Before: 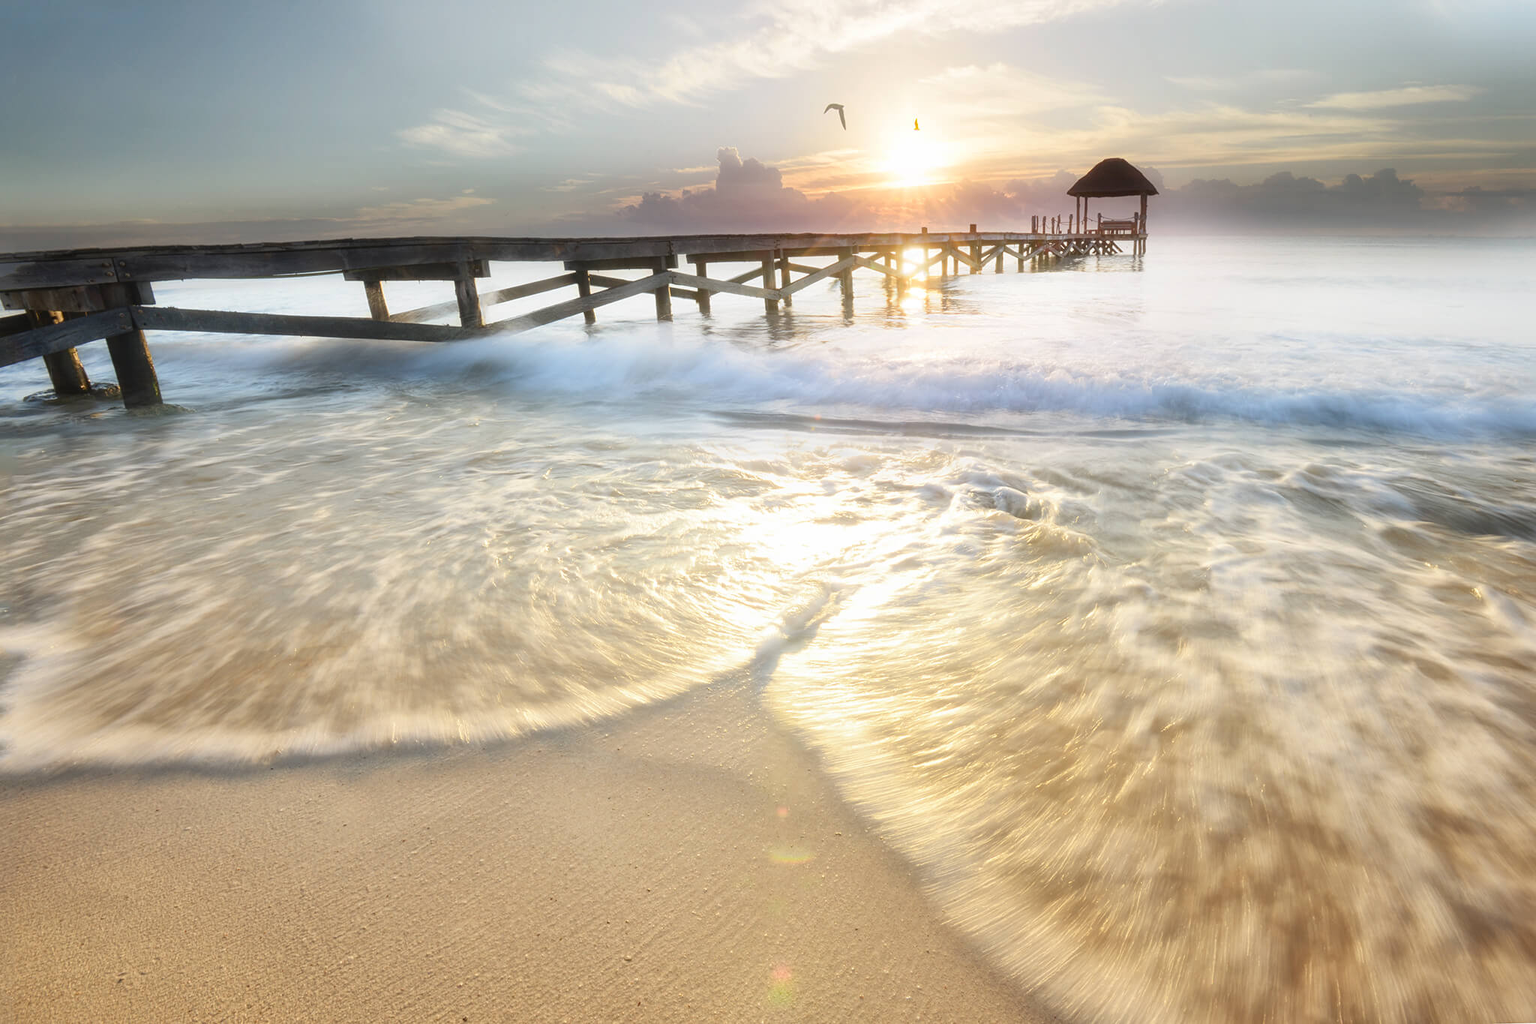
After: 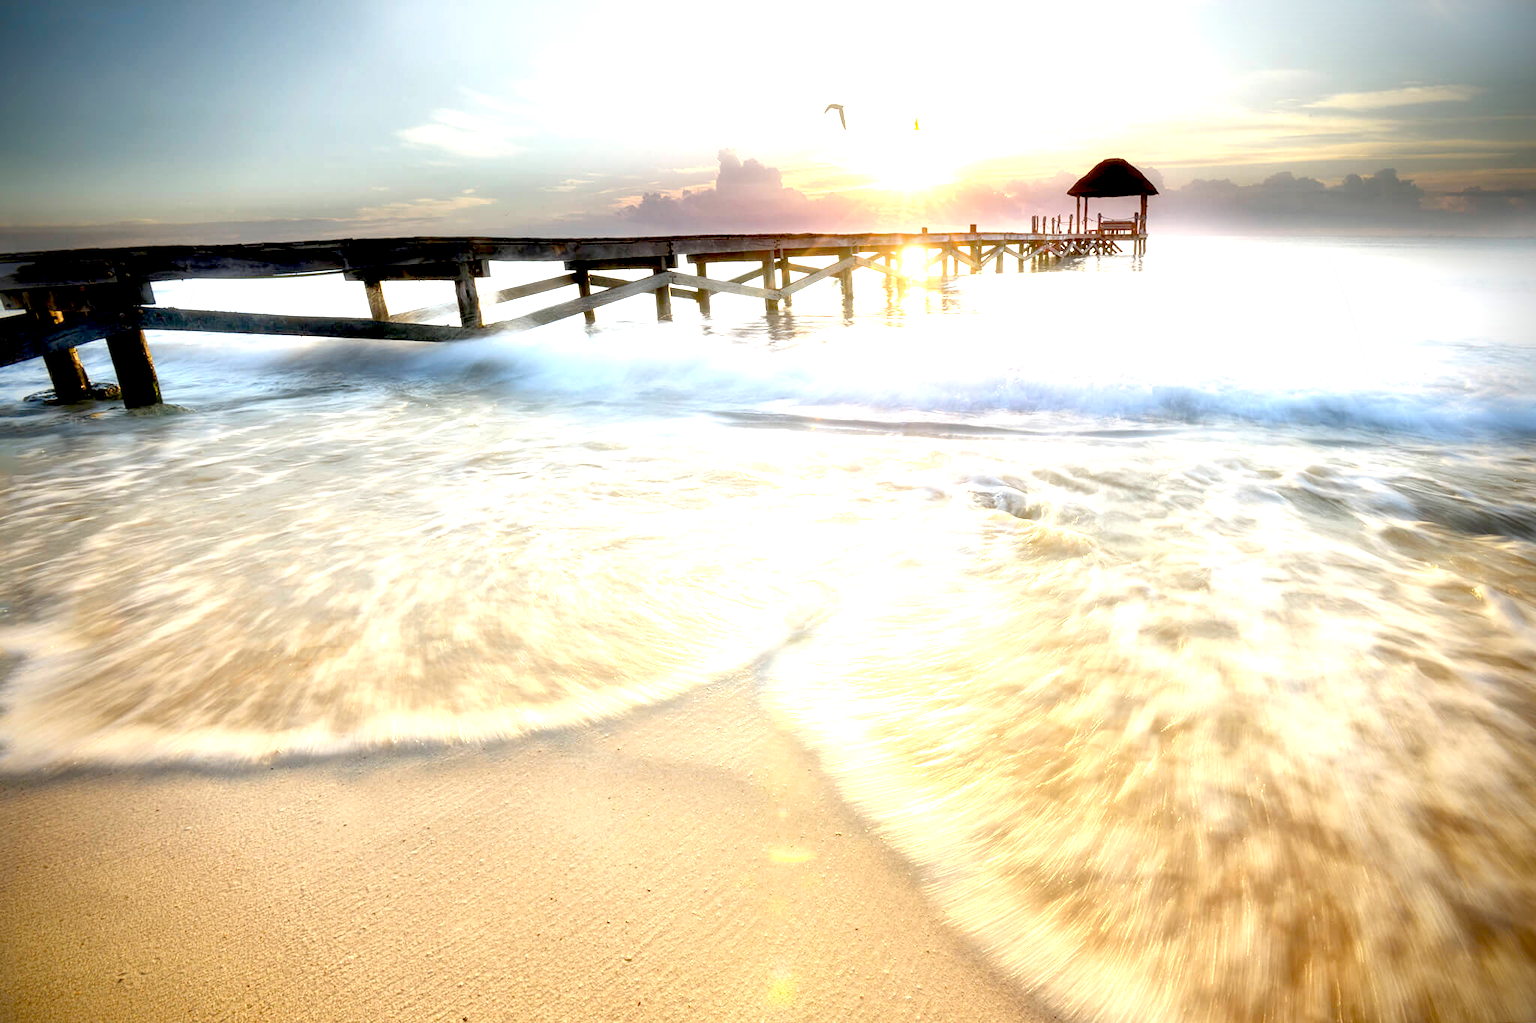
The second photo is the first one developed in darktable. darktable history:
vignetting: brightness -0.98, saturation 0.498, unbound false
exposure: black level correction 0.035, exposure 0.903 EV, compensate exposure bias true, compensate highlight preservation false
